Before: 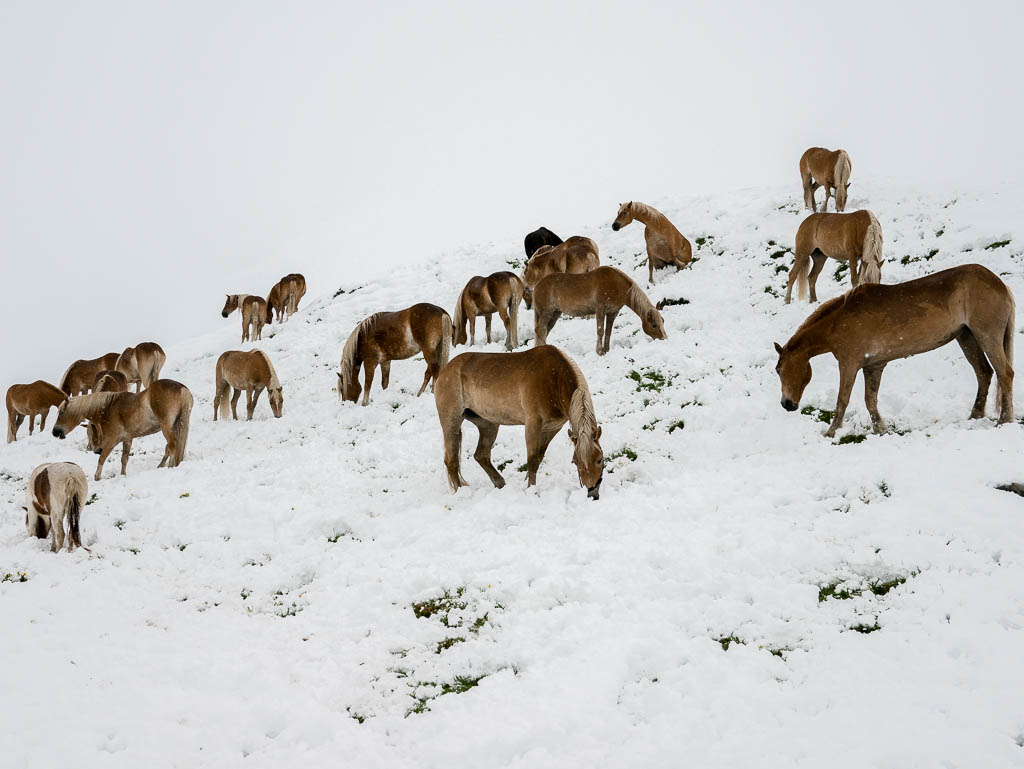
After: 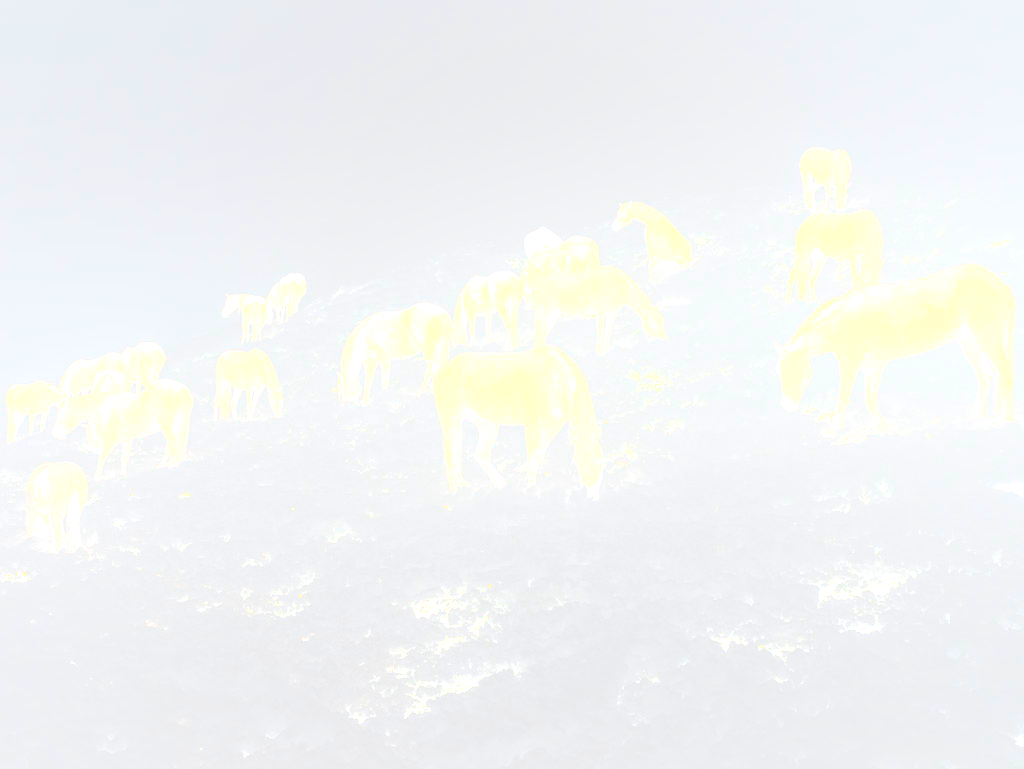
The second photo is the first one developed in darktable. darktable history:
bloom: size 38%, threshold 95%, strength 30%
exposure: black level correction 0, exposure 1 EV, compensate exposure bias true, compensate highlight preservation false
